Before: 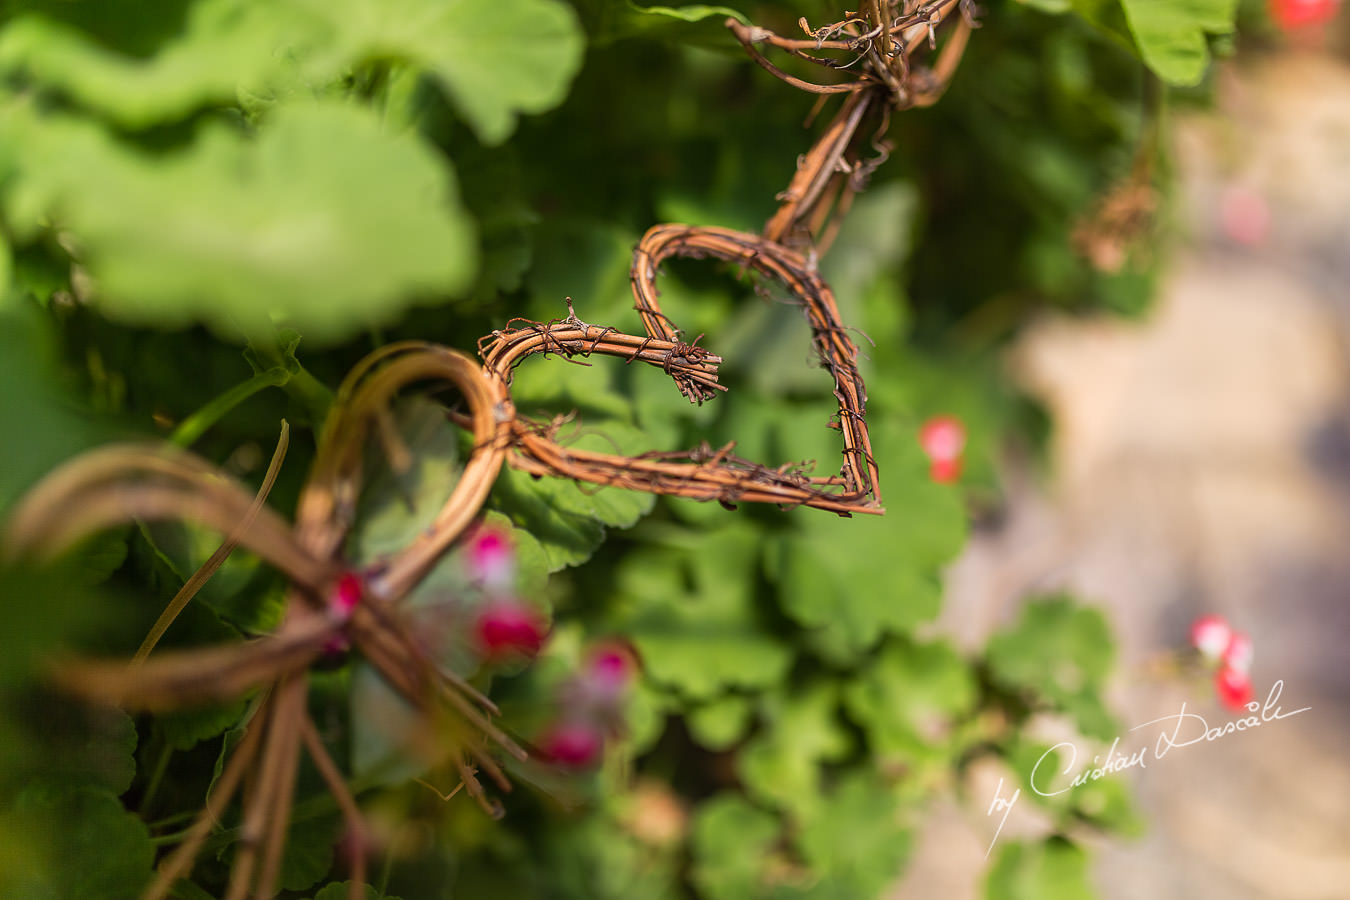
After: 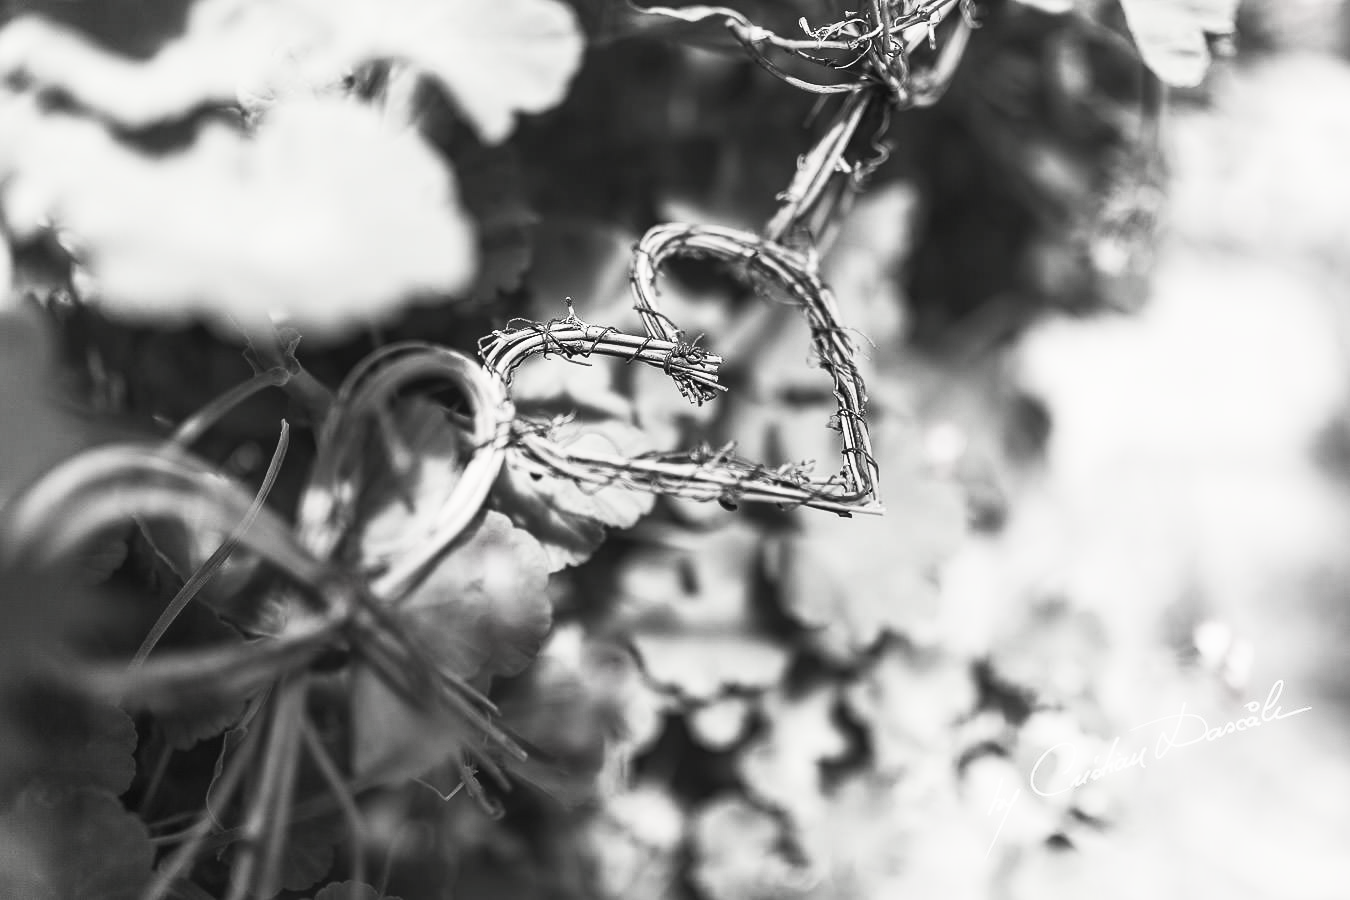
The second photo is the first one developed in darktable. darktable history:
contrast brightness saturation: contrast 0.538, brightness 0.477, saturation -0.982
